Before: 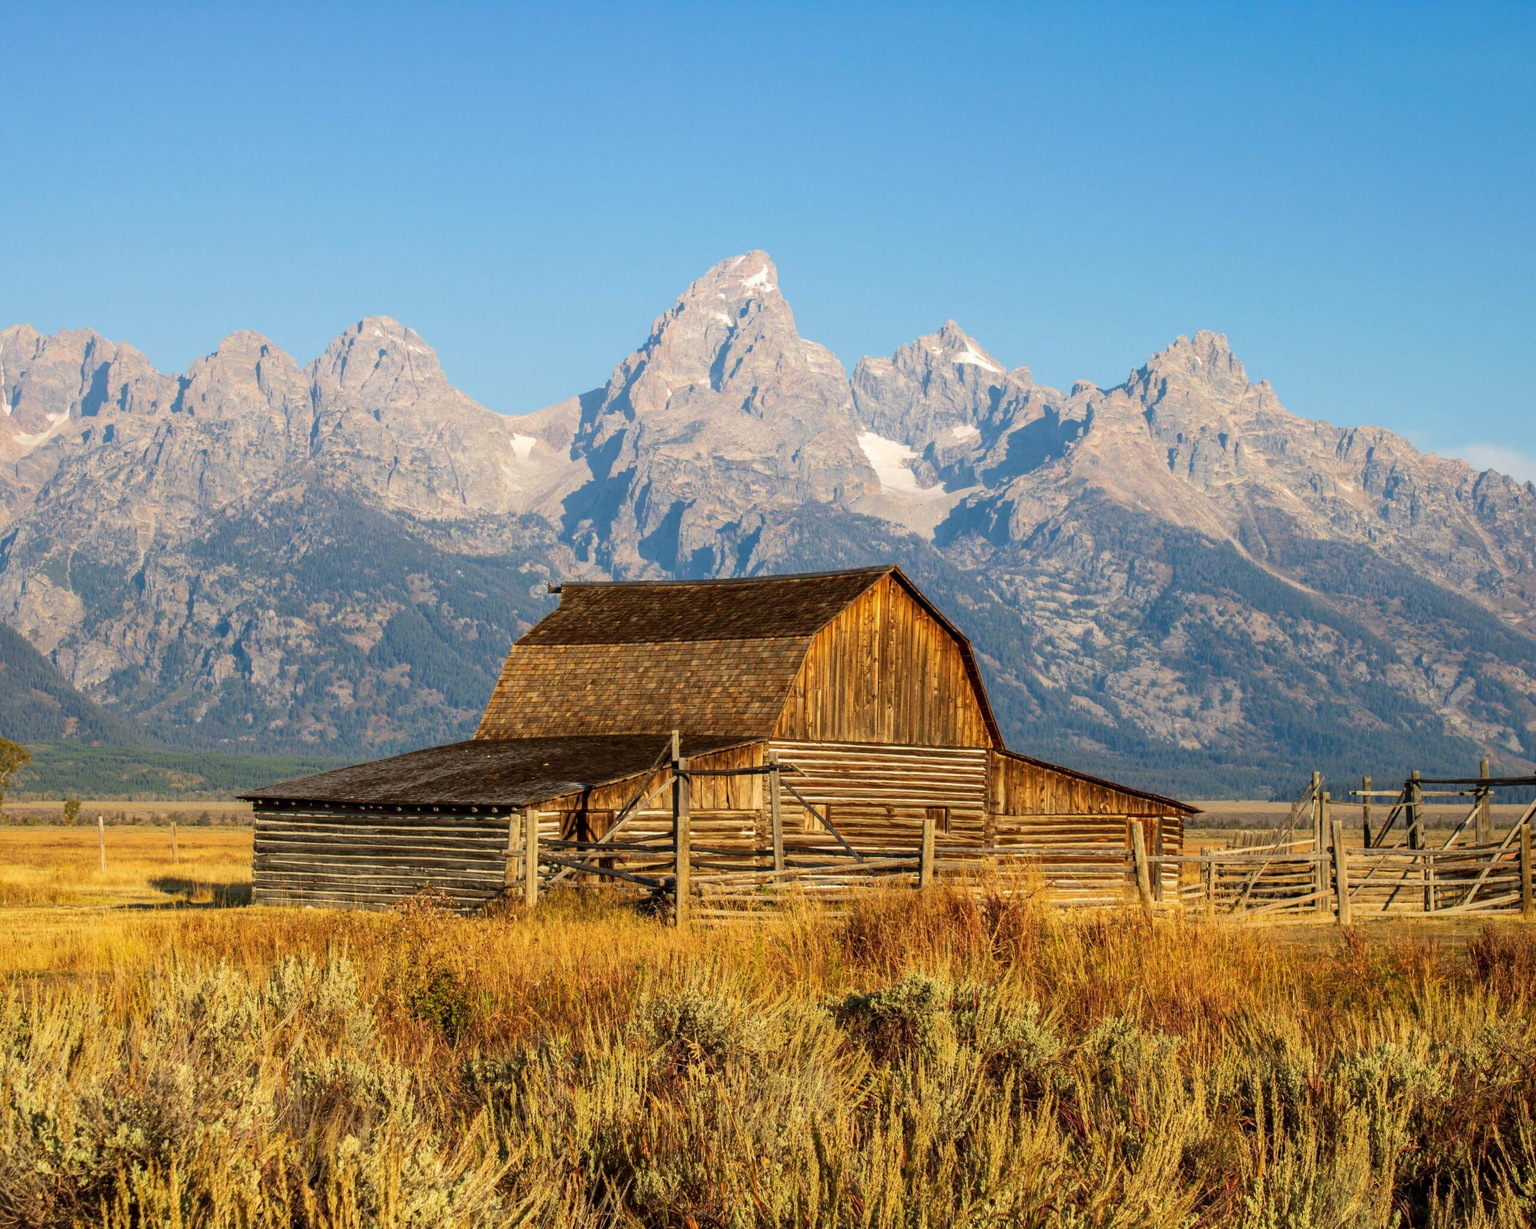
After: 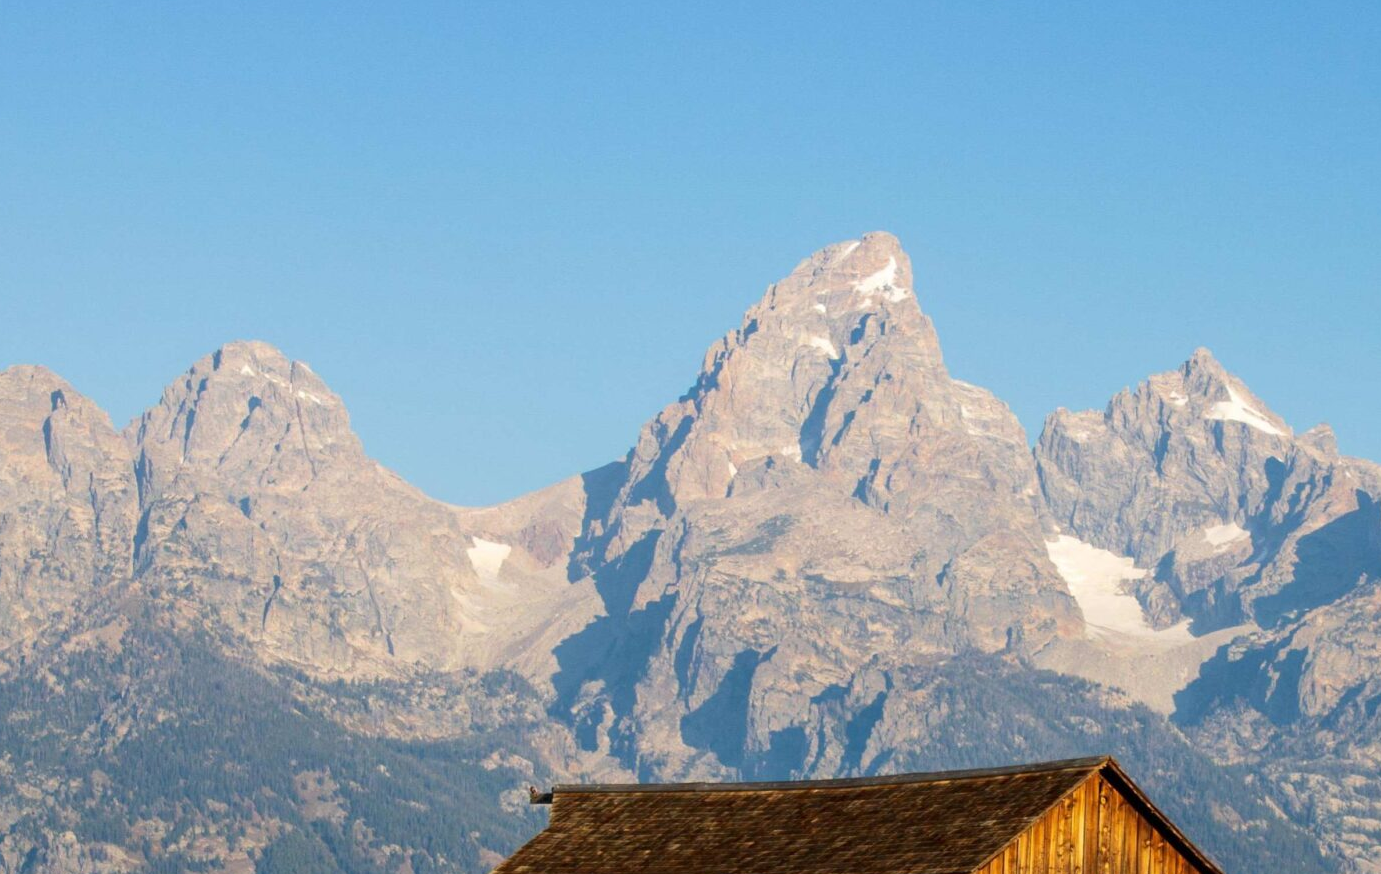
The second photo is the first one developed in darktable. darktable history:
crop: left 14.991%, top 9.073%, right 31.054%, bottom 48.214%
